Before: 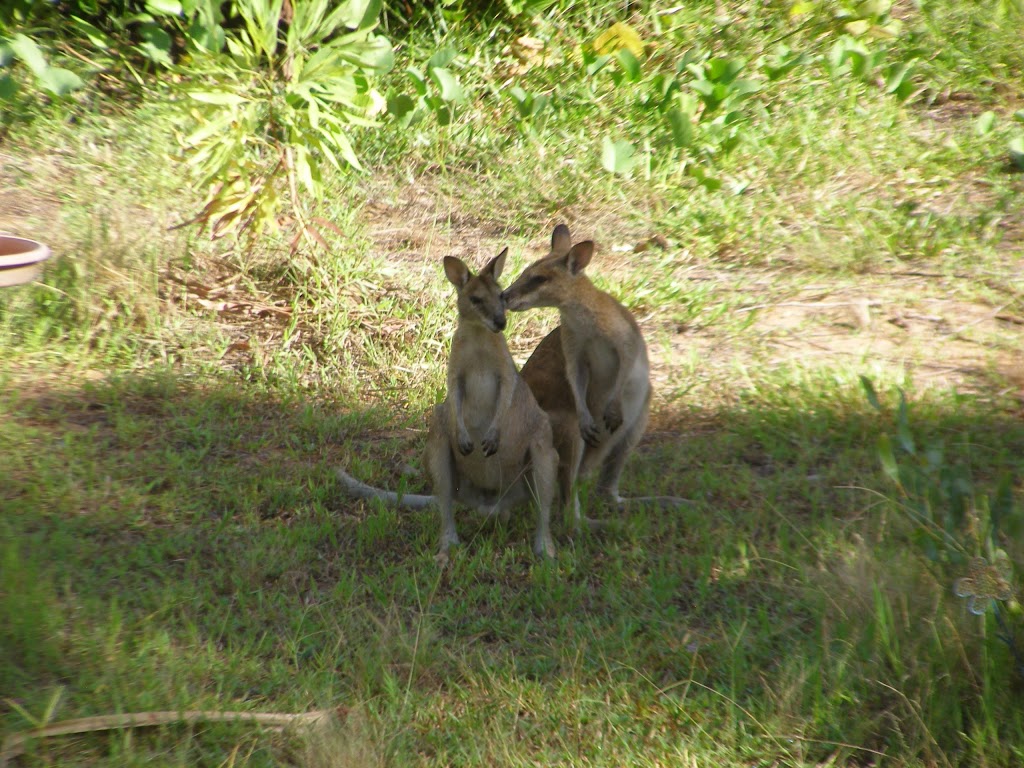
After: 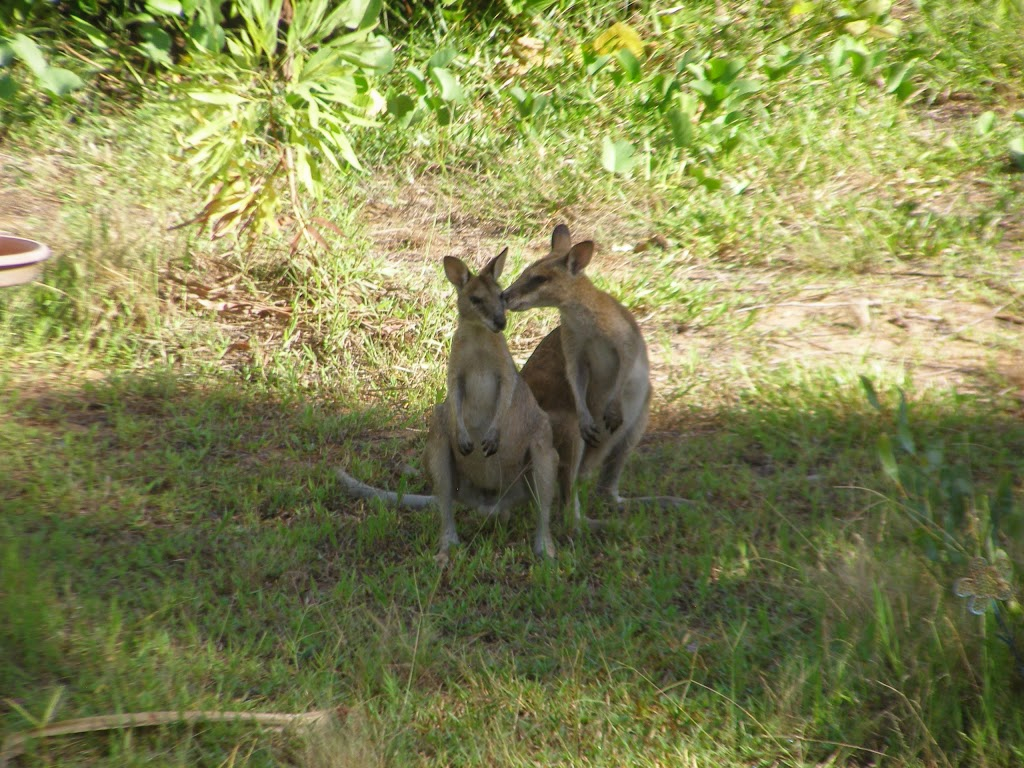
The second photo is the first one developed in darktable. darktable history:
shadows and highlights: radius 335.24, shadows 64.22, highlights 4.55, compress 87.28%, highlights color adjustment 0.374%, soften with gaussian
local contrast: detail 110%
